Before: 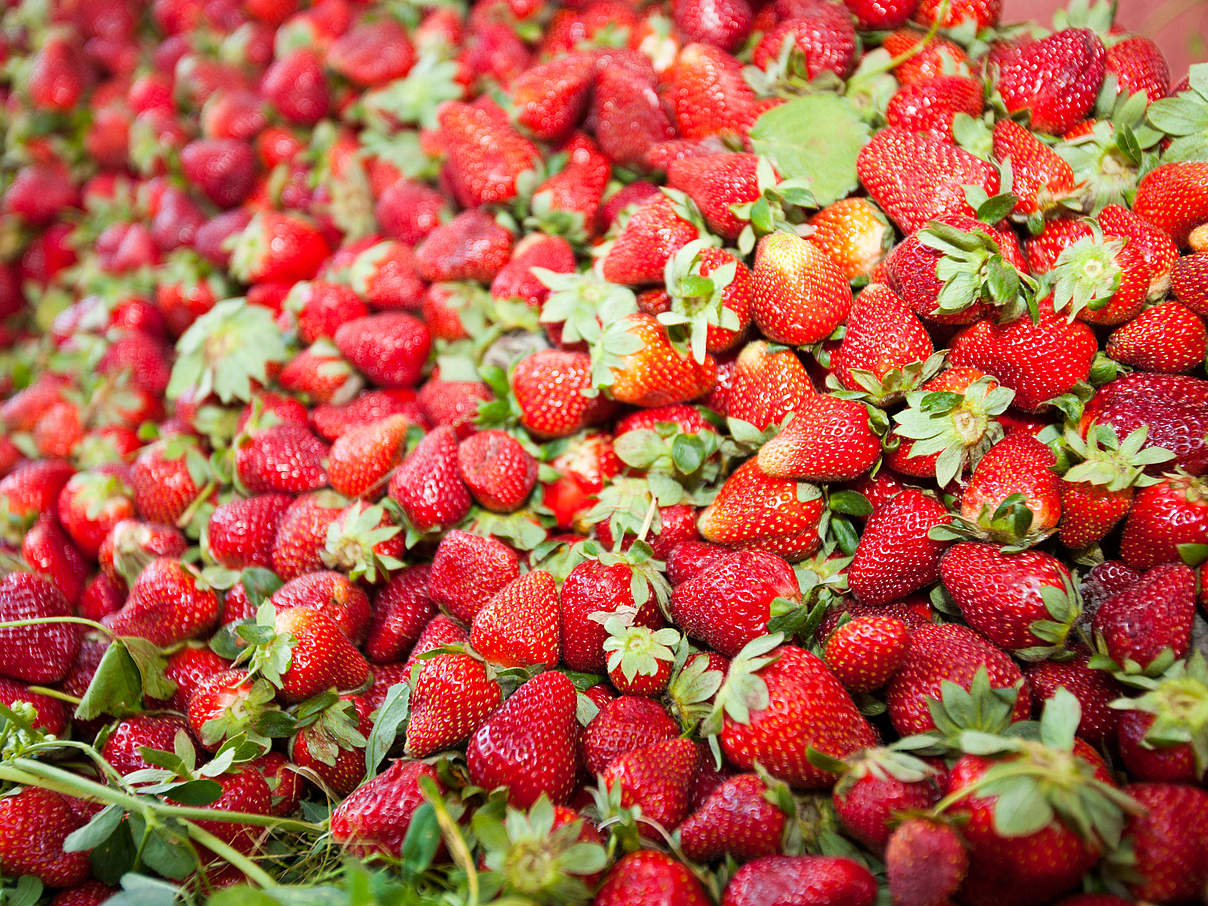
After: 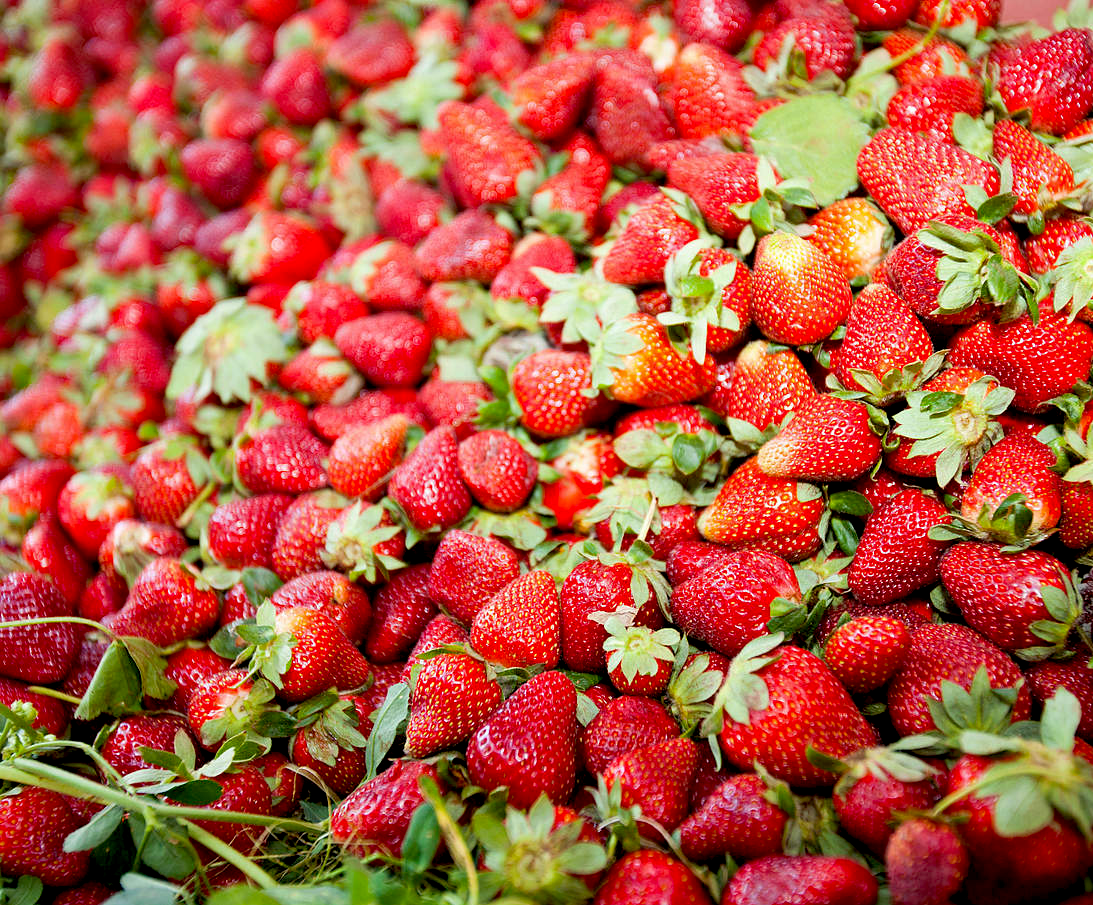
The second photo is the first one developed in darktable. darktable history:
crop: right 9.491%, bottom 0.019%
exposure: black level correction 0.014, compensate exposure bias true, compensate highlight preservation false
